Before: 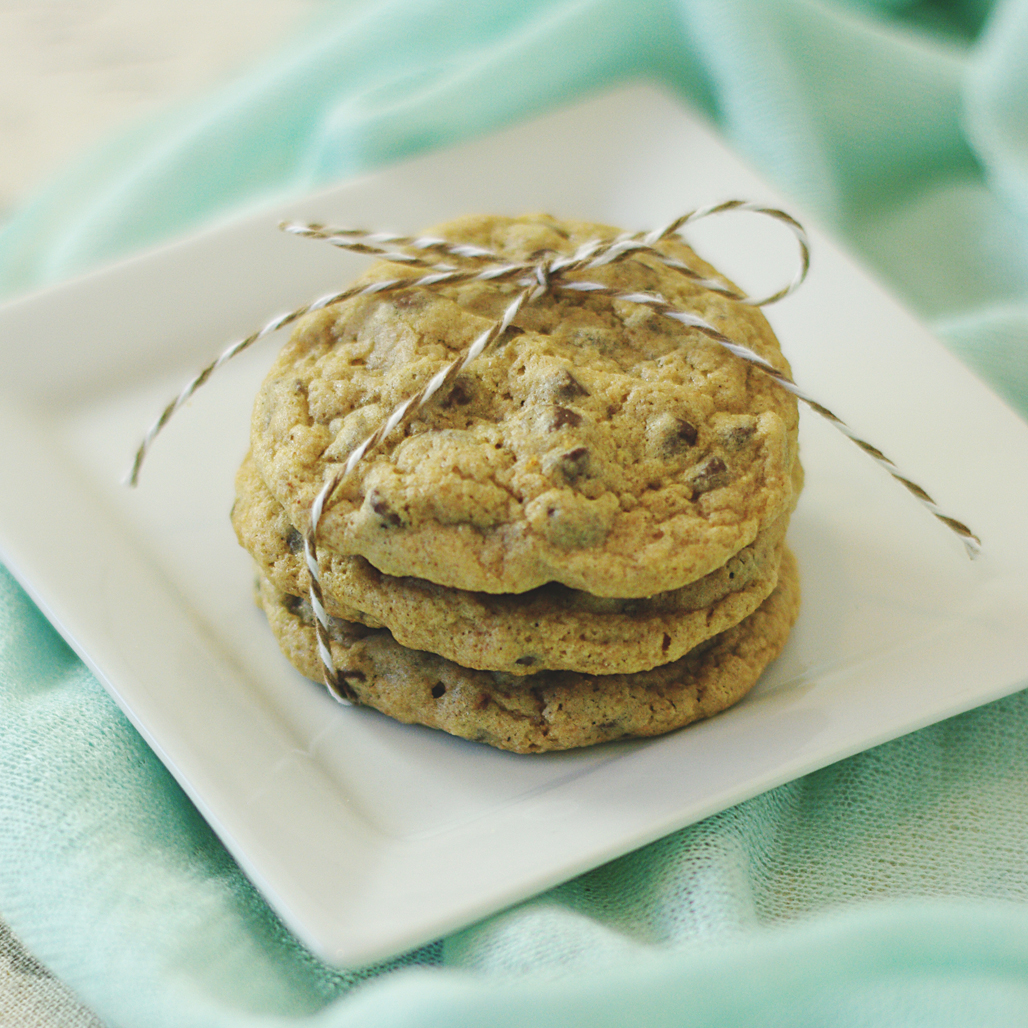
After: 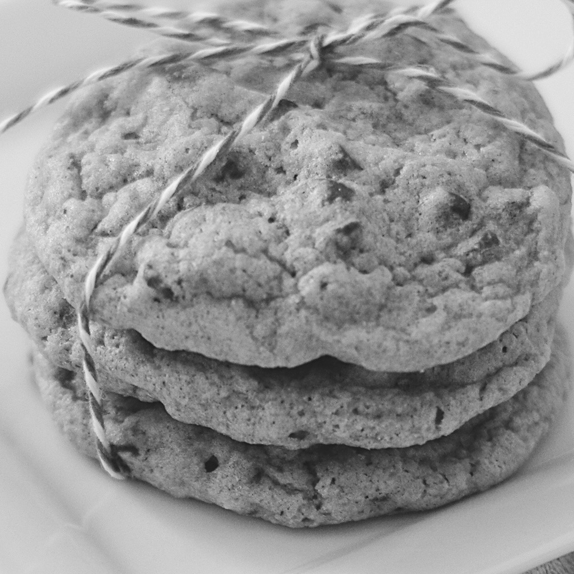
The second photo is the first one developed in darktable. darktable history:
monochrome: on, module defaults
crop and rotate: left 22.13%, top 22.054%, right 22.026%, bottom 22.102%
